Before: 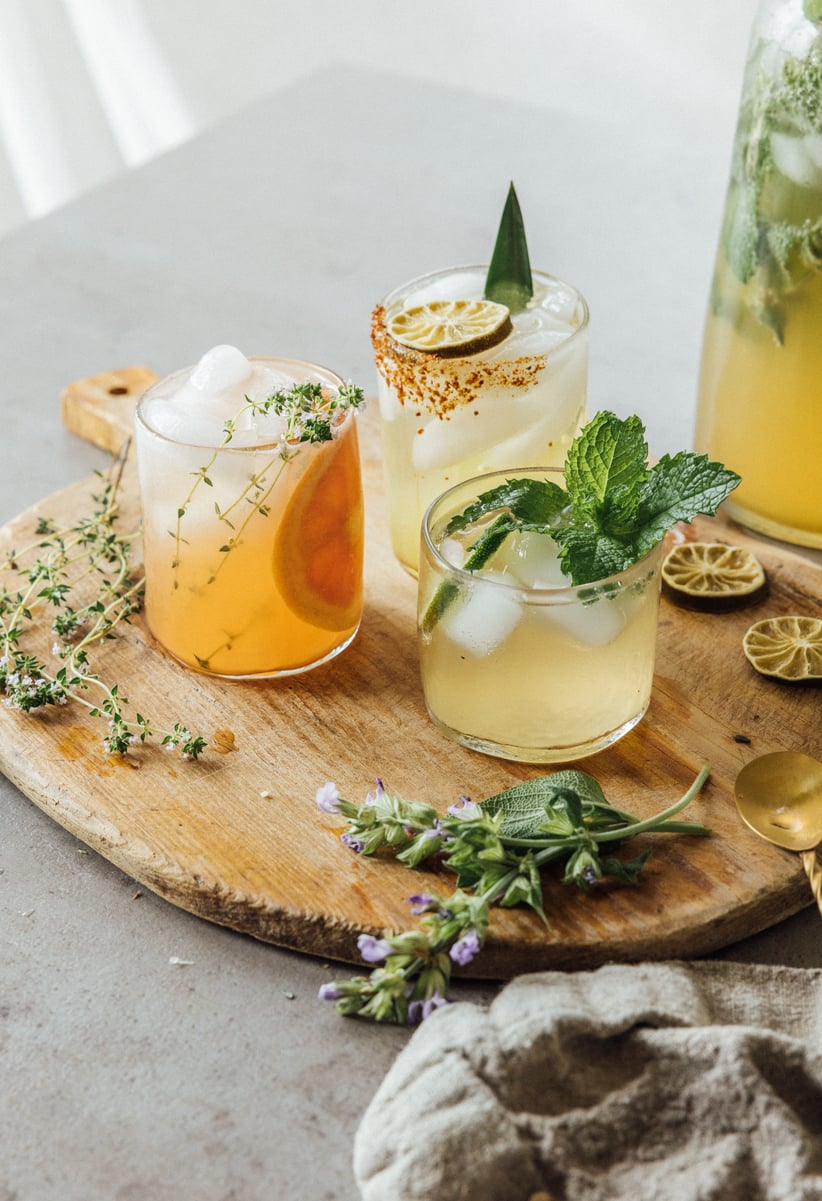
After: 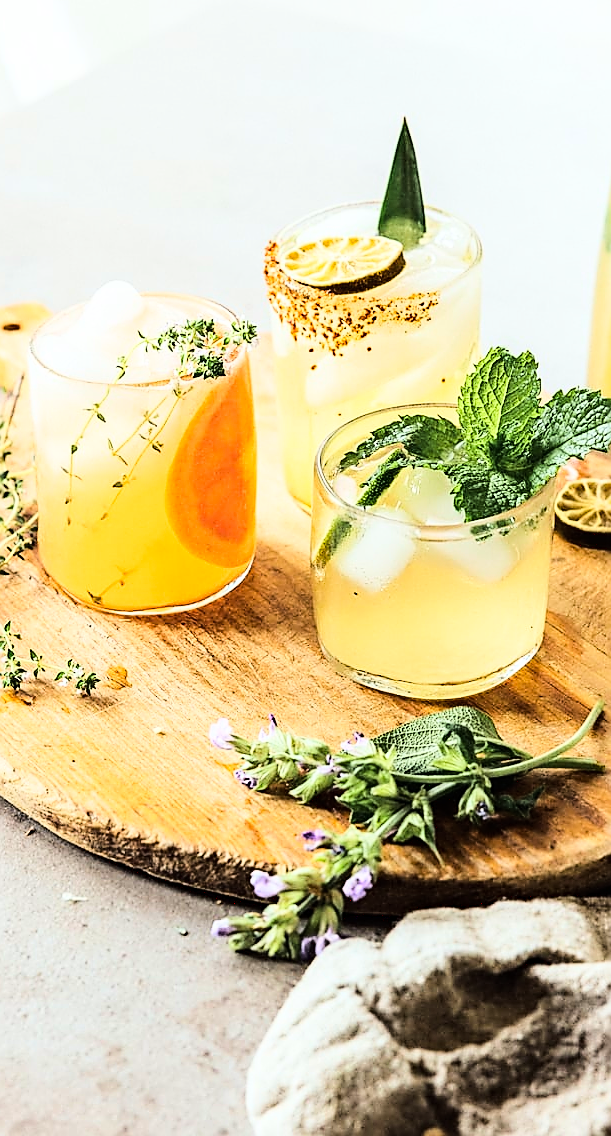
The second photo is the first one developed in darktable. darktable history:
sharpen: radius 1.378, amount 1.264, threshold 0.674
crop and rotate: left 13.047%, top 5.365%, right 12.614%
base curve: curves: ch0 [(0, 0) (0, 0) (0.002, 0.001) (0.008, 0.003) (0.019, 0.011) (0.037, 0.037) (0.064, 0.11) (0.102, 0.232) (0.152, 0.379) (0.216, 0.524) (0.296, 0.665) (0.394, 0.789) (0.512, 0.881) (0.651, 0.945) (0.813, 0.986) (1, 1)], exposure shift 0.01
haze removal: compatibility mode true, adaptive false
